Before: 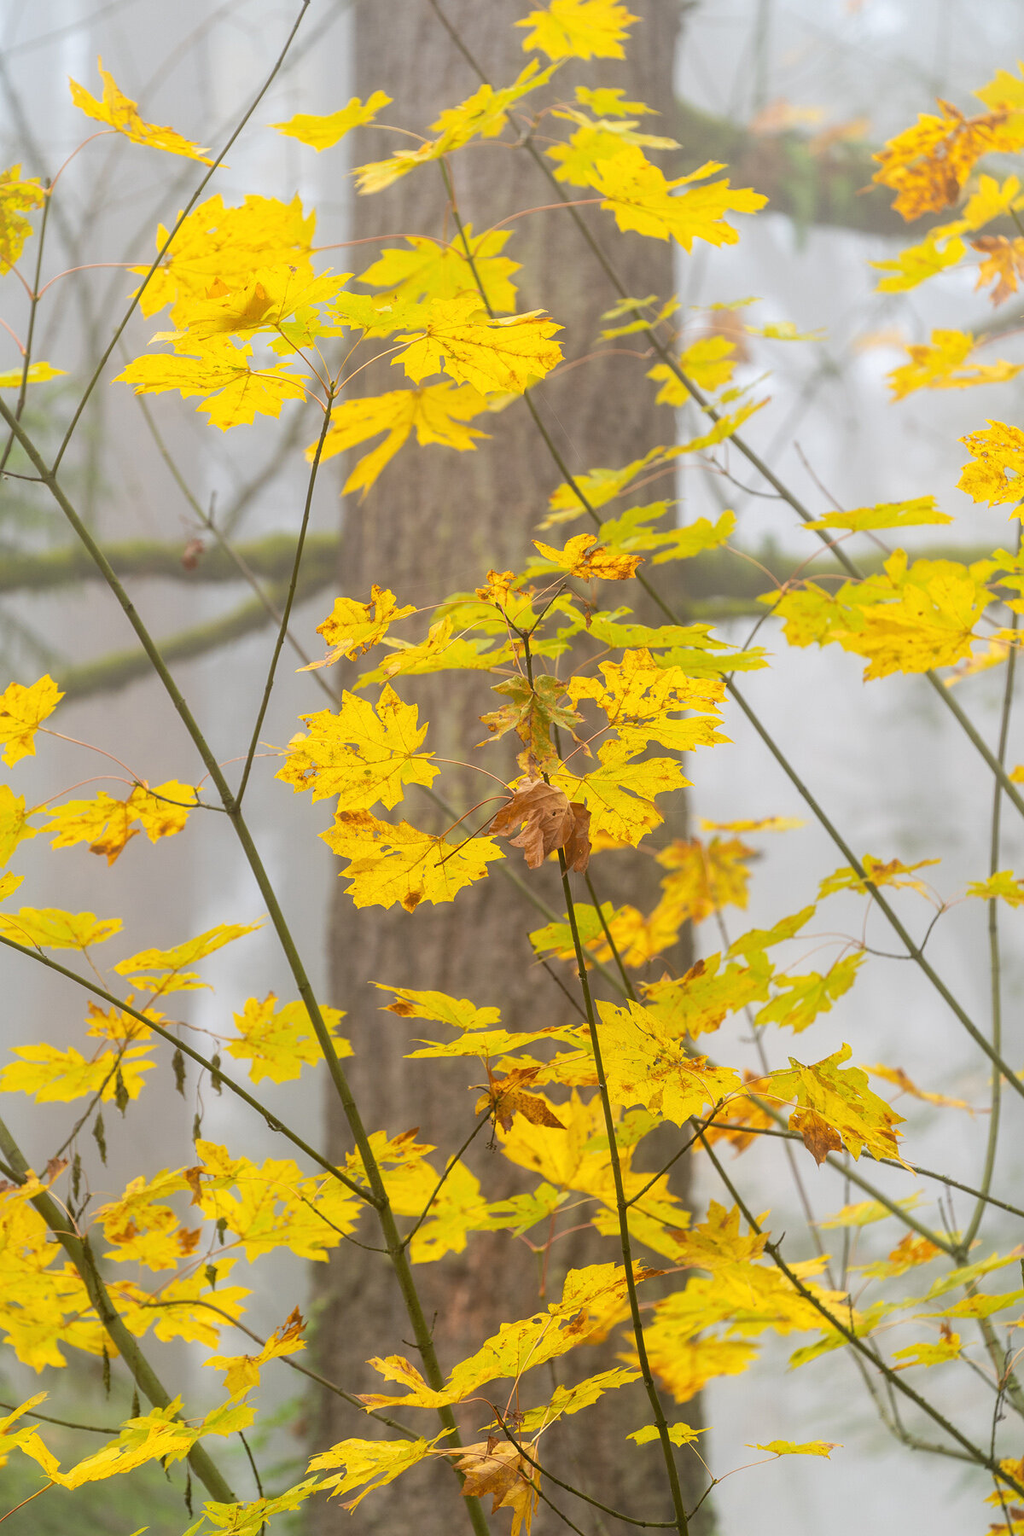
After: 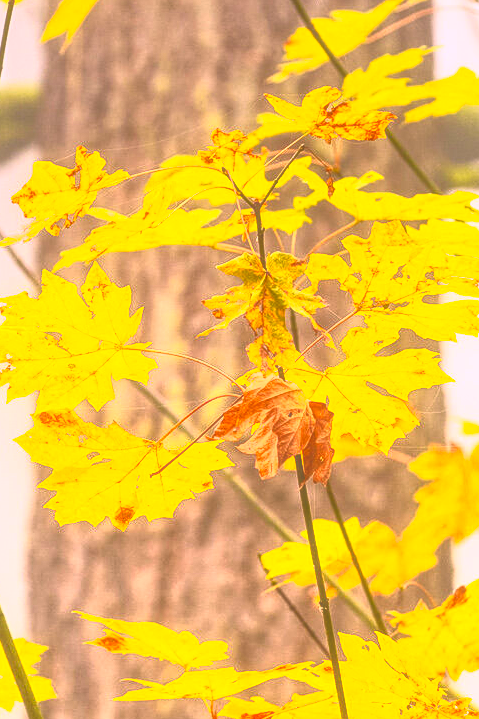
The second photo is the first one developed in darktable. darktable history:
crop: left 30%, top 30%, right 30%, bottom 30%
color correction: highlights a* 14.52, highlights b* 4.84
white balance: red 0.986, blue 1.01
contrast brightness saturation: contrast 1, brightness 1, saturation 1
graduated density: on, module defaults
local contrast: highlights 73%, shadows 15%, midtone range 0.197
sharpen: amount 0.2
exposure: black level correction -0.015, exposure -0.125 EV, compensate highlight preservation false
